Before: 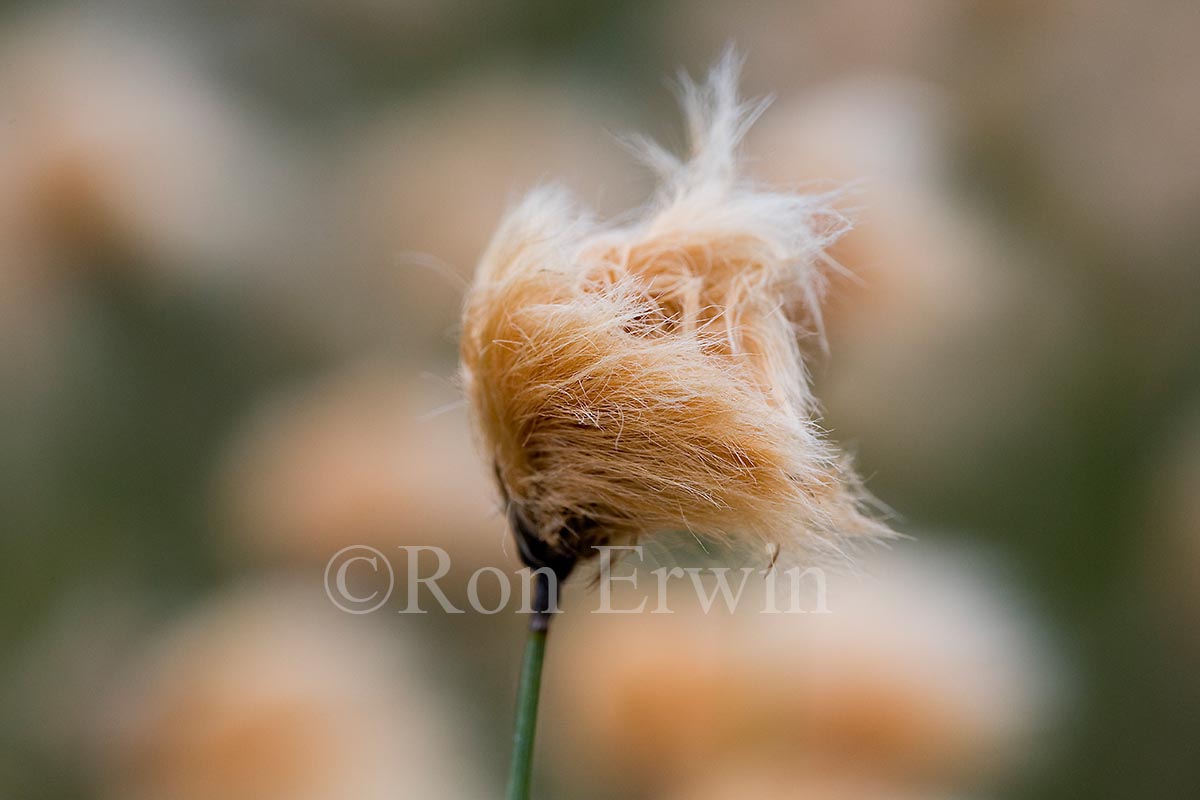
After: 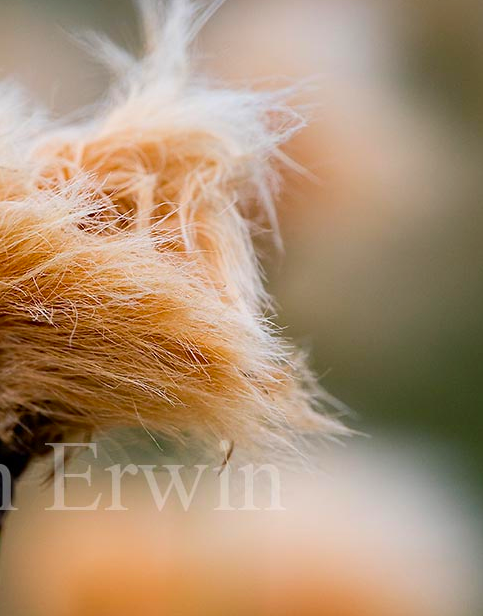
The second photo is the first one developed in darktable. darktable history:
contrast brightness saturation: contrast 0.092, saturation 0.273
crop: left 45.545%, top 12.896%, right 14.175%, bottom 10.013%
